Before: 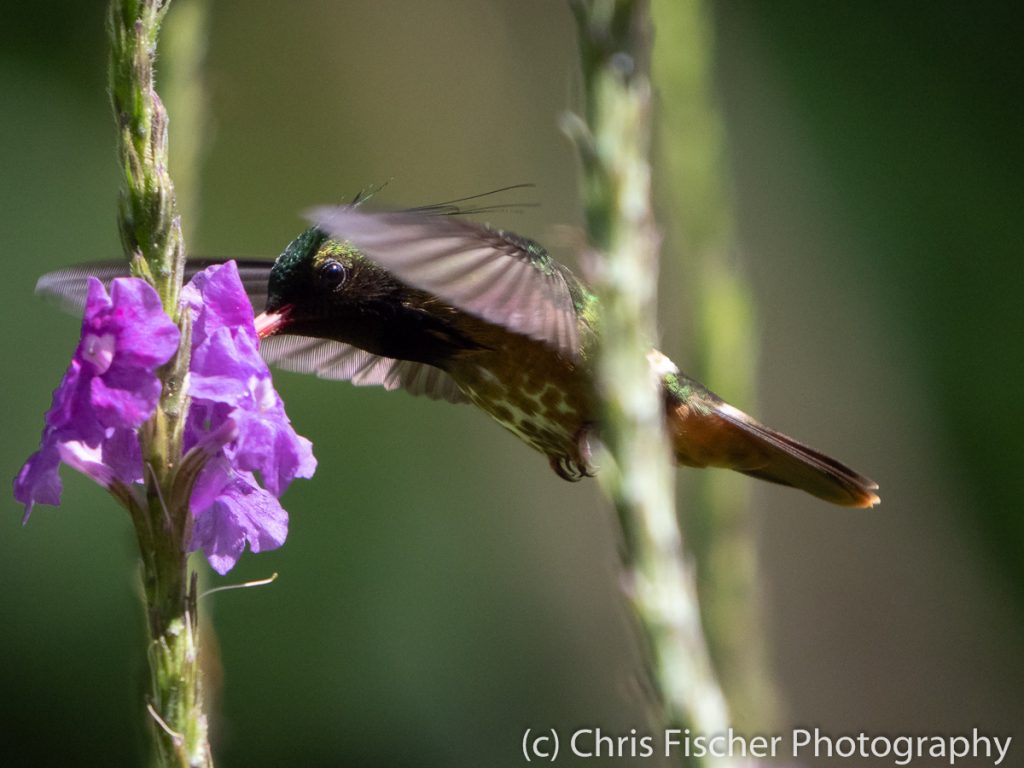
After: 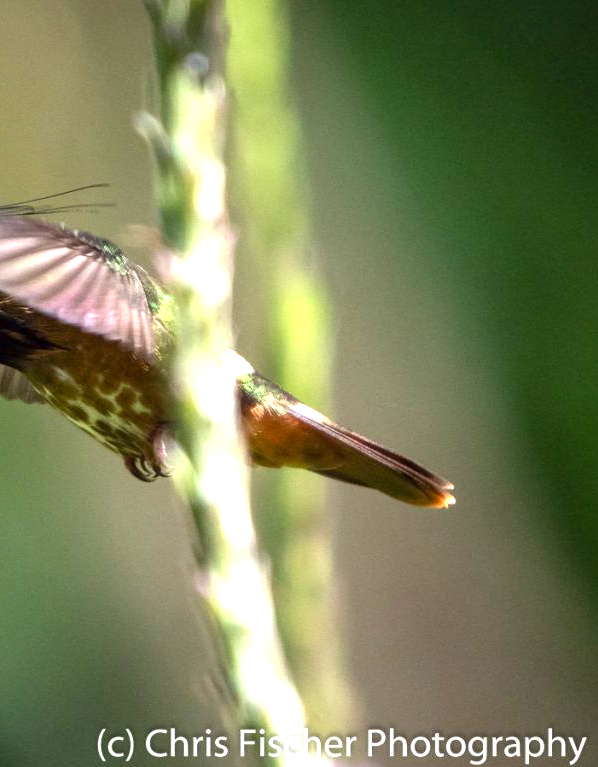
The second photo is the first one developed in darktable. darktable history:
crop: left 41.504%
exposure: black level correction 0, exposure 1.099 EV, compensate exposure bias true, compensate highlight preservation false
contrast brightness saturation: contrast 0.042, saturation 0.164
color zones: curves: ch1 [(0.25, 0.5) (0.747, 0.71)]
local contrast: on, module defaults
